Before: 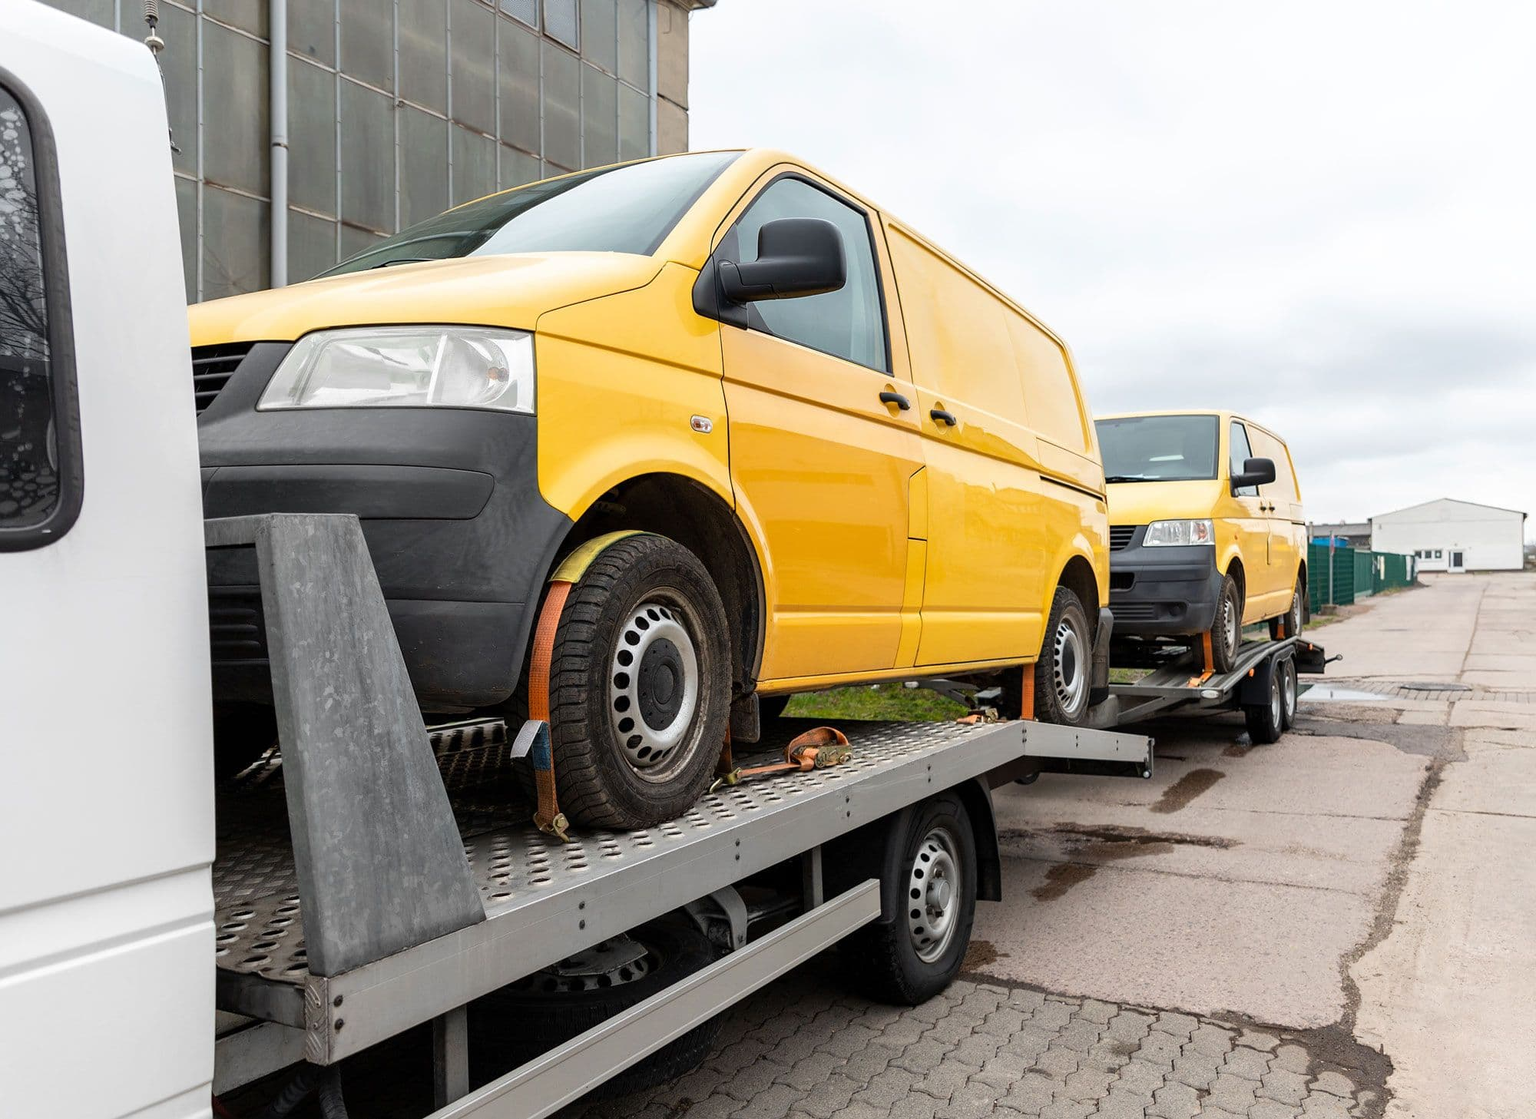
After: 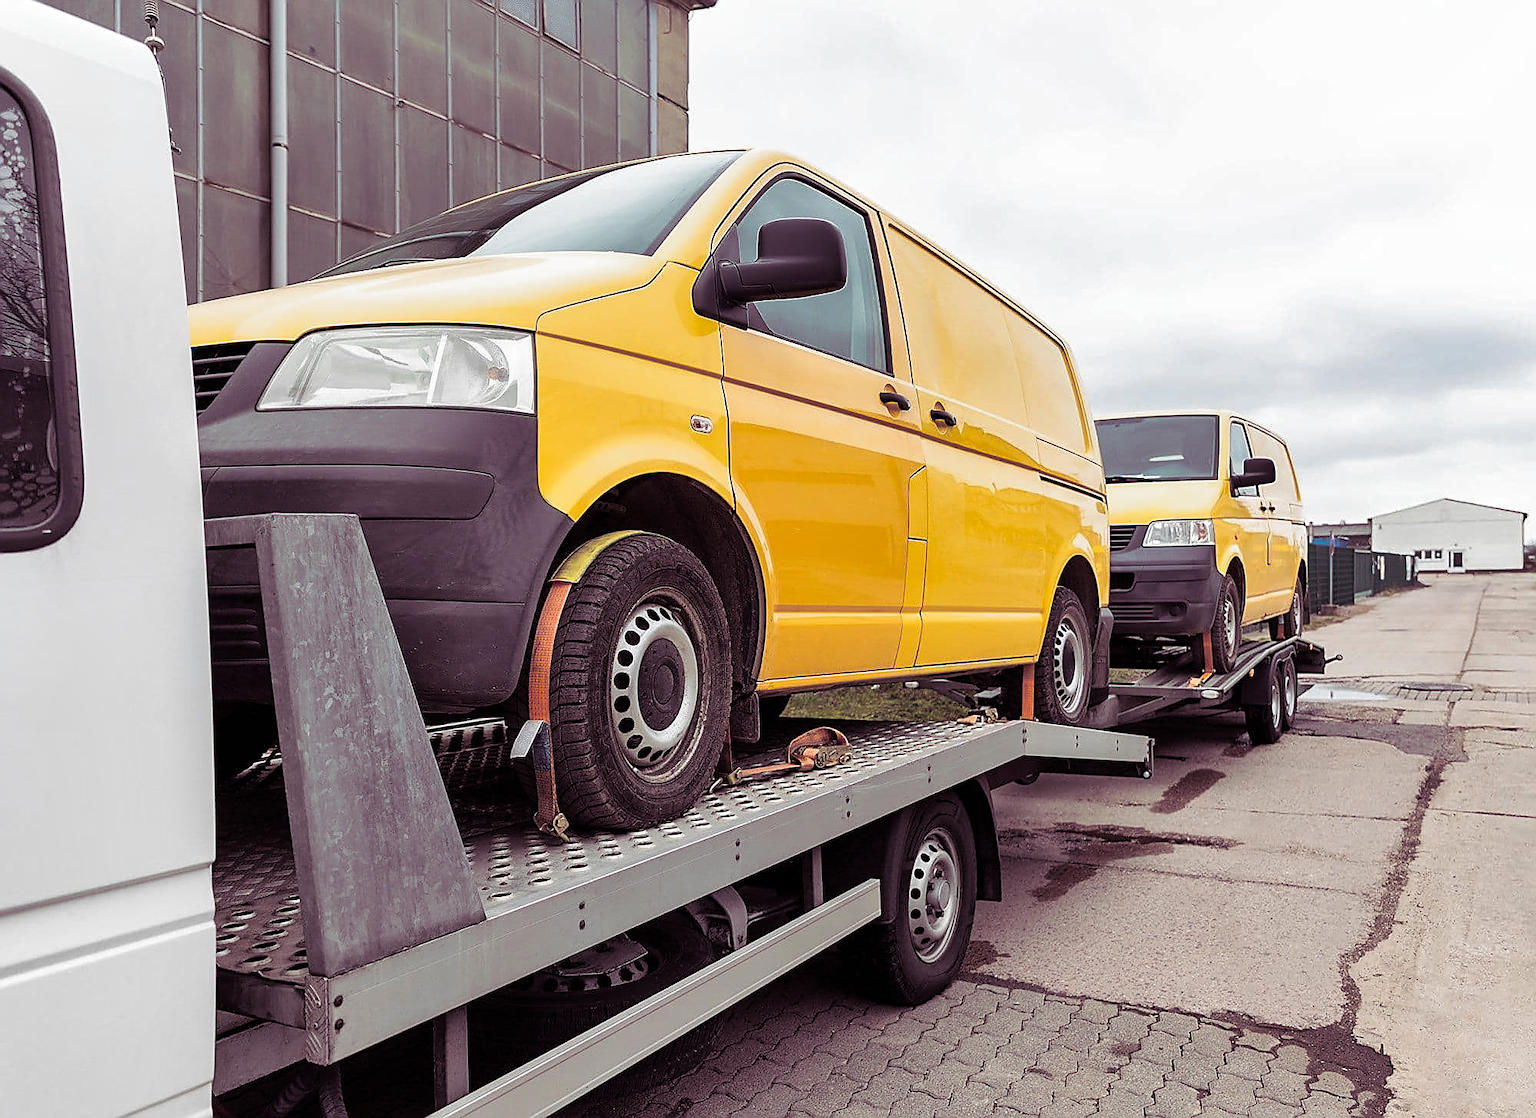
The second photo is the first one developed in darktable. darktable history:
split-toning: shadows › hue 316.8°, shadows › saturation 0.47, highlights › hue 201.6°, highlights › saturation 0, balance -41.97, compress 28.01%
shadows and highlights: radius 133.83, soften with gaussian
sharpen: radius 1.4, amount 1.25, threshold 0.7
